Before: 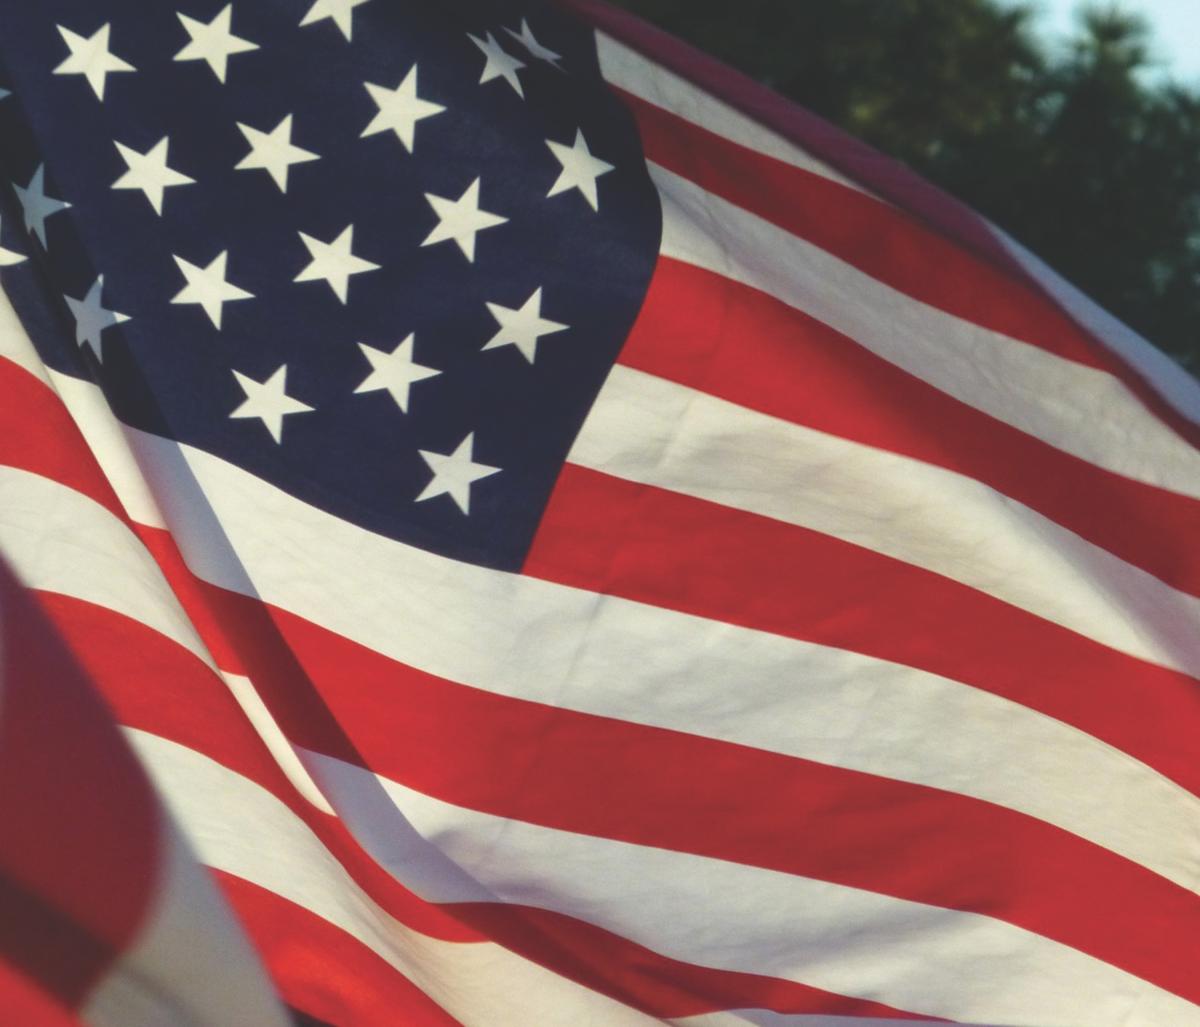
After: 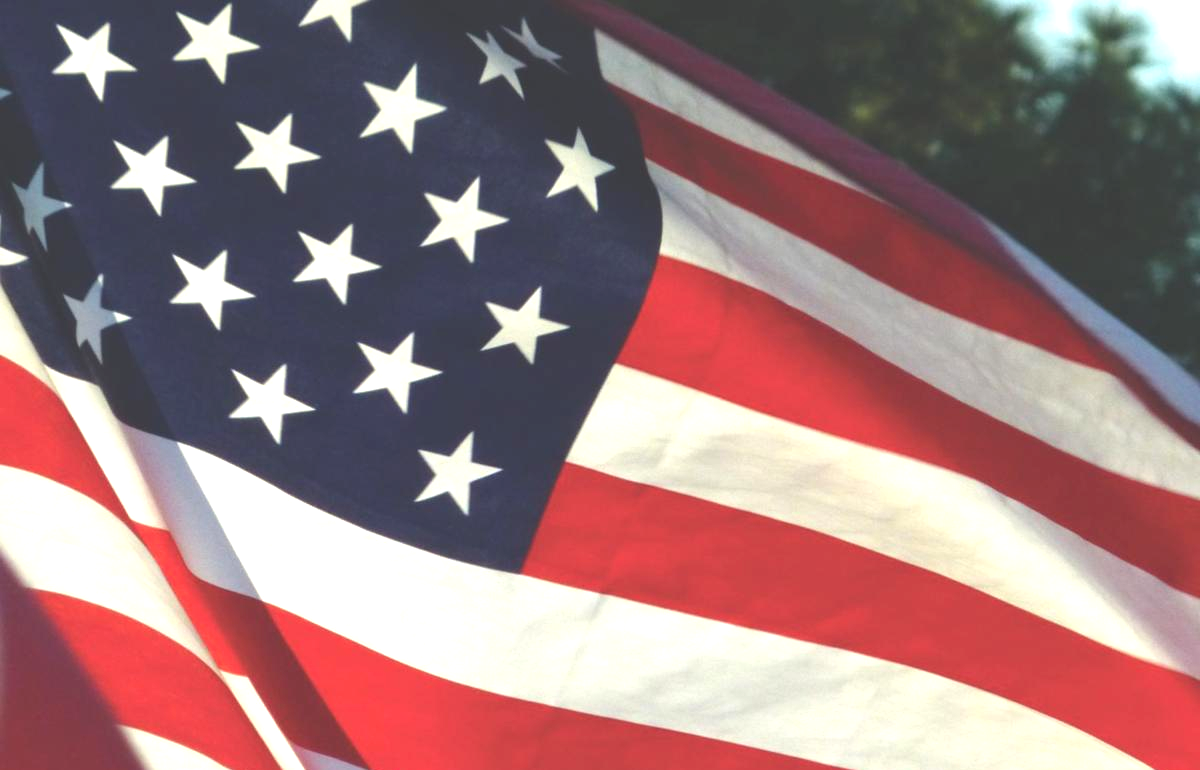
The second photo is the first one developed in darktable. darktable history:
exposure: exposure 0.773 EV, compensate highlight preservation false
crop: bottom 24.982%
